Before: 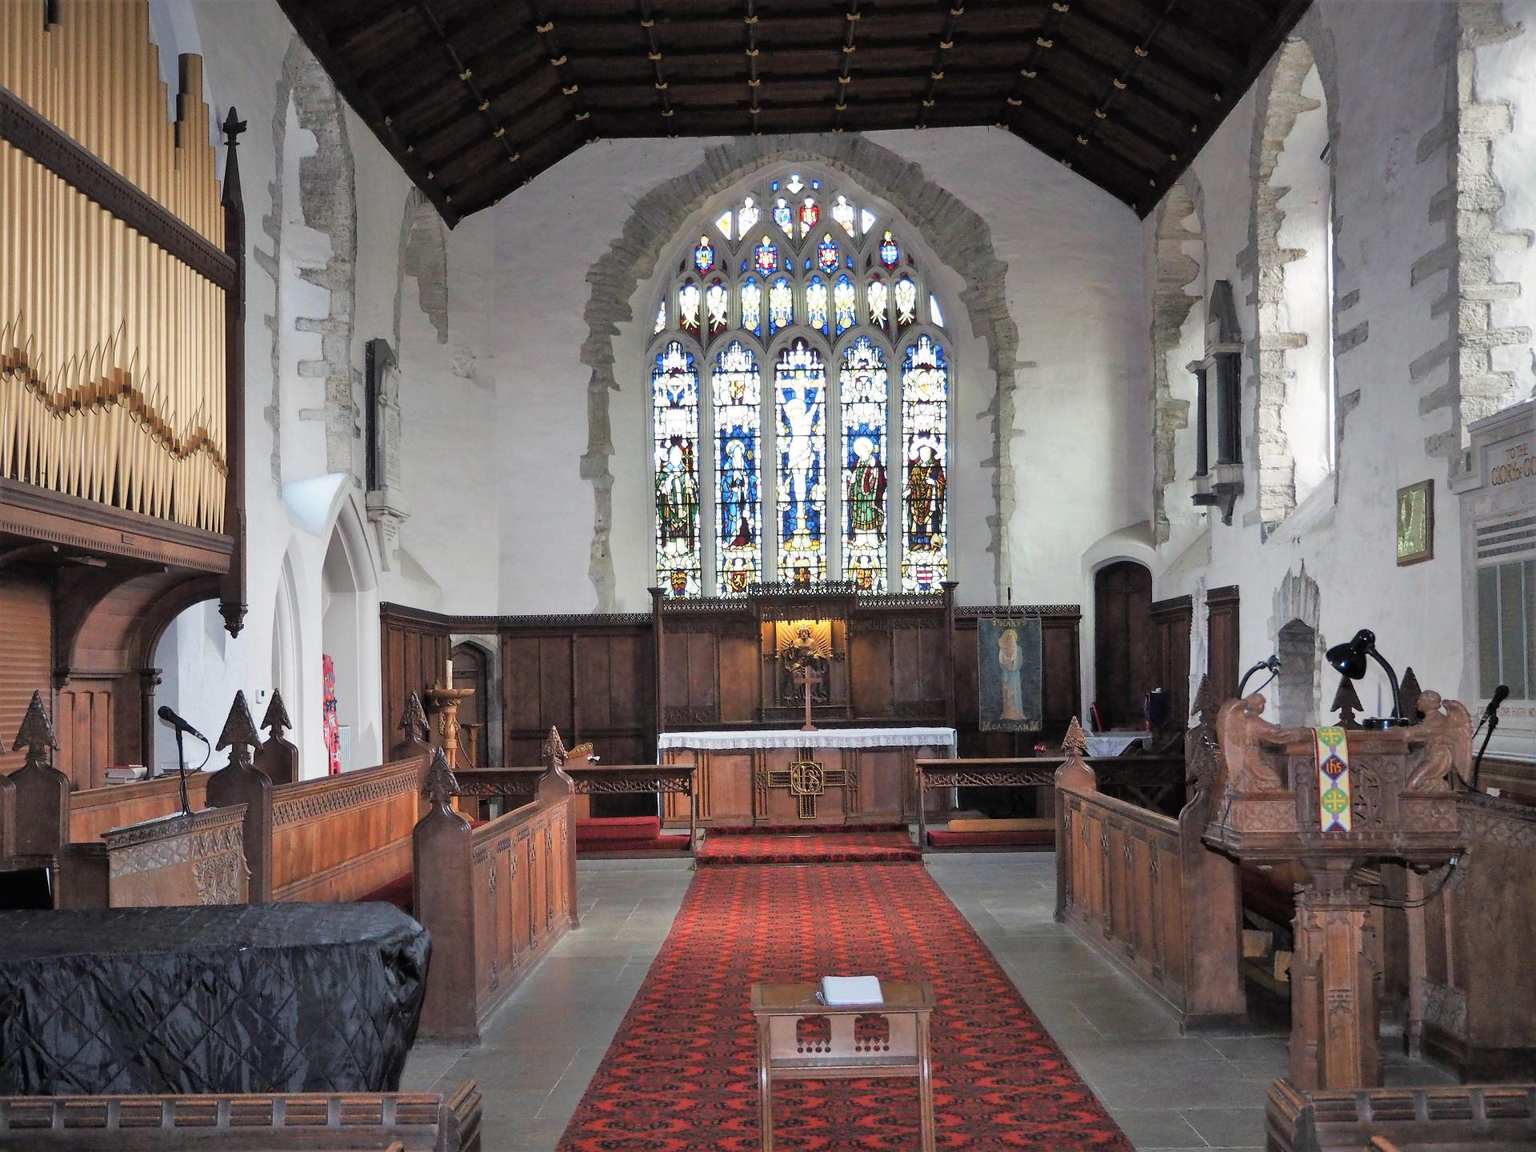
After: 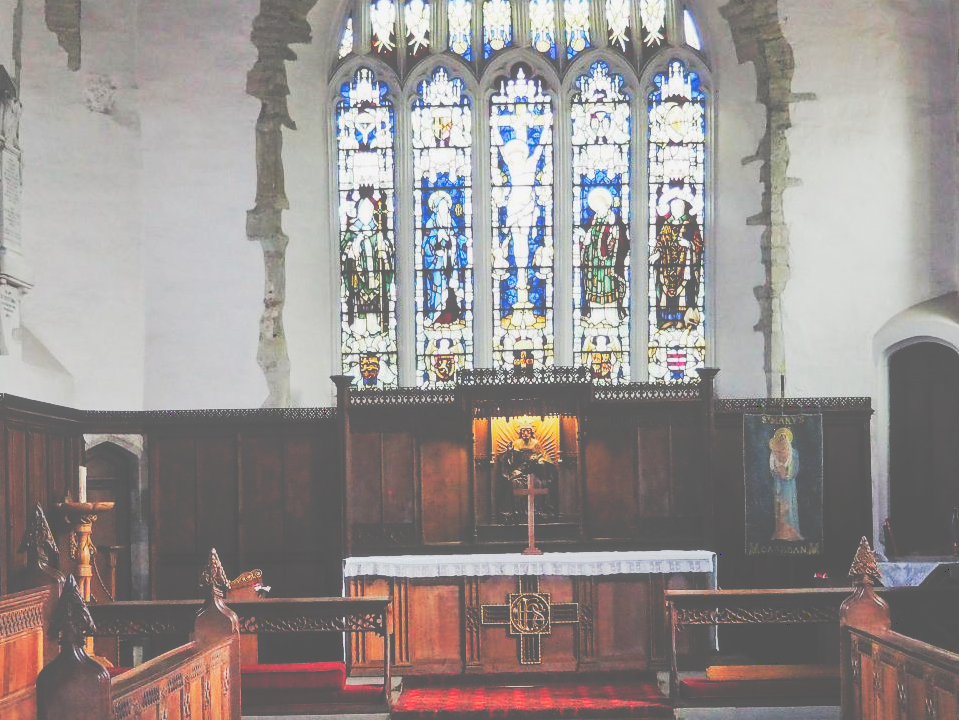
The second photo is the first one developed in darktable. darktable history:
local contrast: highlights 48%, shadows 0%, detail 100%
crop: left 25%, top 25%, right 25%, bottom 25%
tone curve: curves: ch0 [(0, 0) (0.003, 0.331) (0.011, 0.333) (0.025, 0.333) (0.044, 0.334) (0.069, 0.335) (0.1, 0.338) (0.136, 0.342) (0.177, 0.347) (0.224, 0.352) (0.277, 0.359) (0.335, 0.39) (0.399, 0.434) (0.468, 0.509) (0.543, 0.615) (0.623, 0.731) (0.709, 0.814) (0.801, 0.88) (0.898, 0.921) (1, 1)], preserve colors none
